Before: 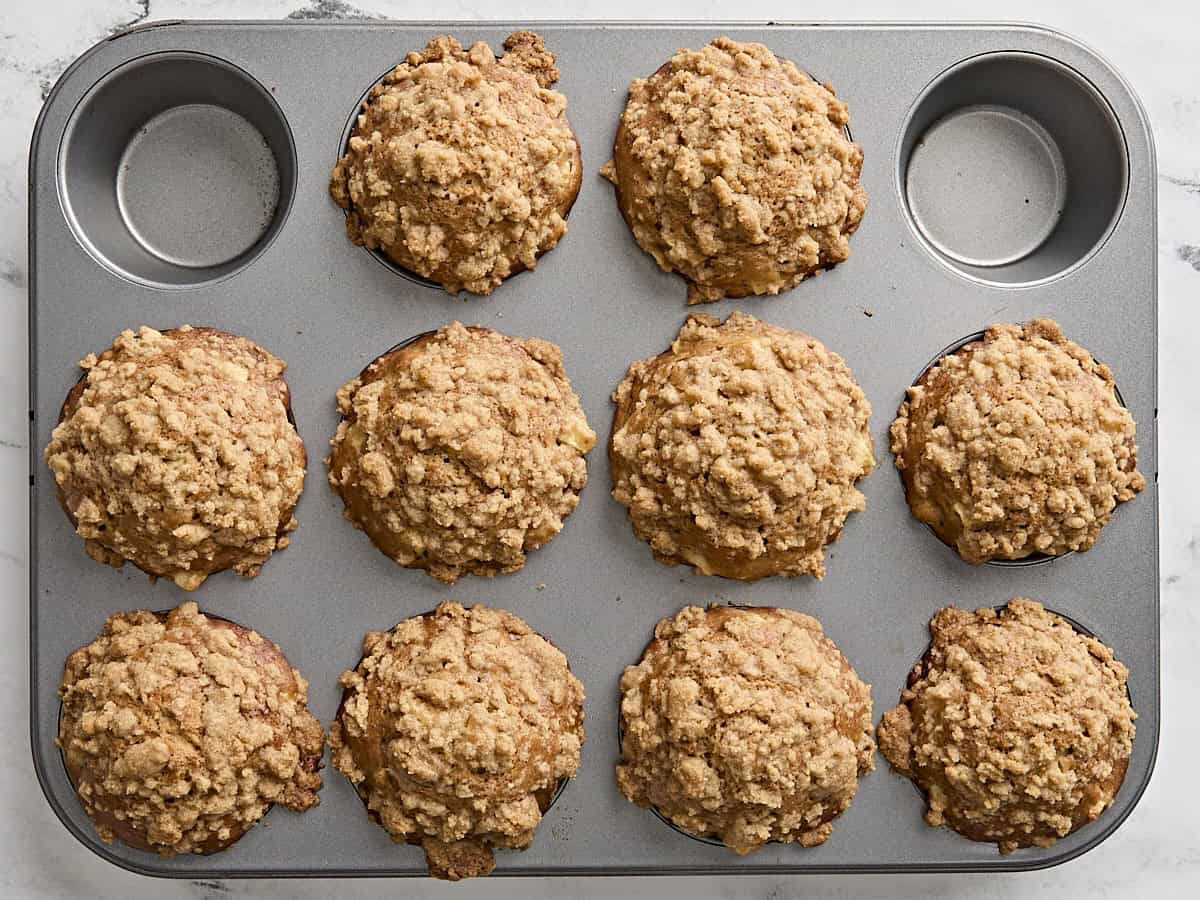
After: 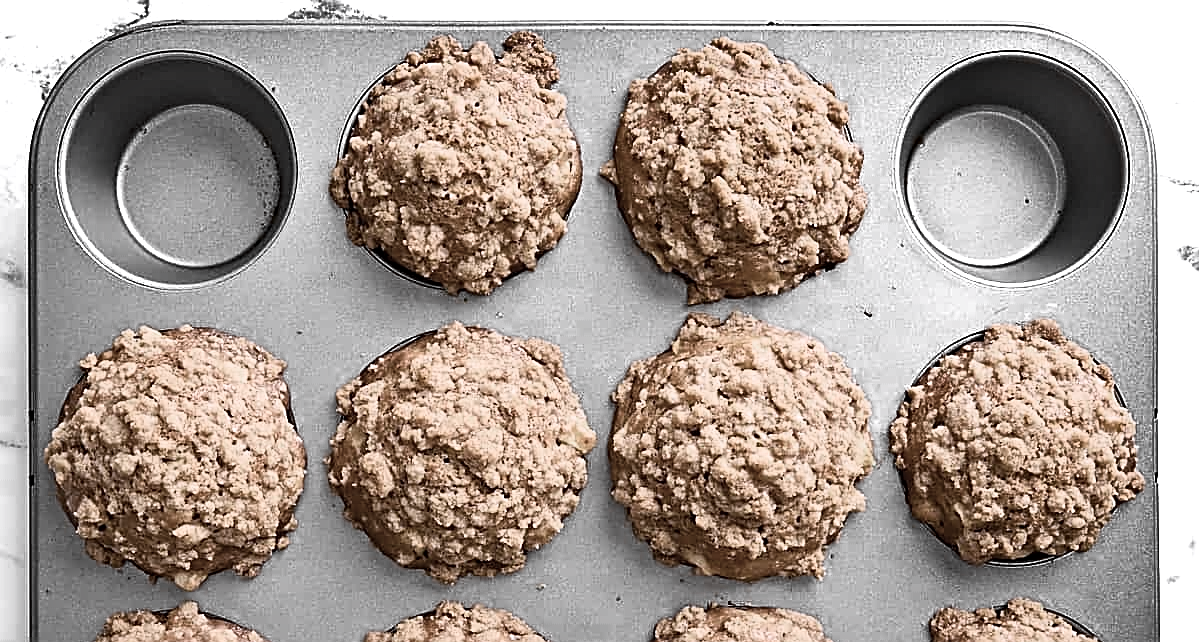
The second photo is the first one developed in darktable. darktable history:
crop: bottom 28.576%
contrast brightness saturation: saturation -0.1
shadows and highlights: radius 108.52, shadows 23.73, highlights -59.32, low approximation 0.01, soften with gaussian
white balance: red 1.004, blue 1.096
sharpen: amount 0.75
color zones: curves: ch0 [(0, 0.613) (0.01, 0.613) (0.245, 0.448) (0.498, 0.529) (0.642, 0.665) (0.879, 0.777) (0.99, 0.613)]; ch1 [(0, 0.035) (0.121, 0.189) (0.259, 0.197) (0.415, 0.061) (0.589, 0.022) (0.732, 0.022) (0.857, 0.026) (0.991, 0.053)]
tone curve: curves: ch0 [(0, 0) (0.091, 0.077) (0.517, 0.574) (0.745, 0.82) (0.844, 0.908) (0.909, 0.942) (1, 0.973)]; ch1 [(0, 0) (0.437, 0.404) (0.5, 0.5) (0.534, 0.546) (0.58, 0.603) (0.616, 0.649) (1, 1)]; ch2 [(0, 0) (0.442, 0.415) (0.5, 0.5) (0.535, 0.547) (0.585, 0.62) (1, 1)], color space Lab, independent channels, preserve colors none
